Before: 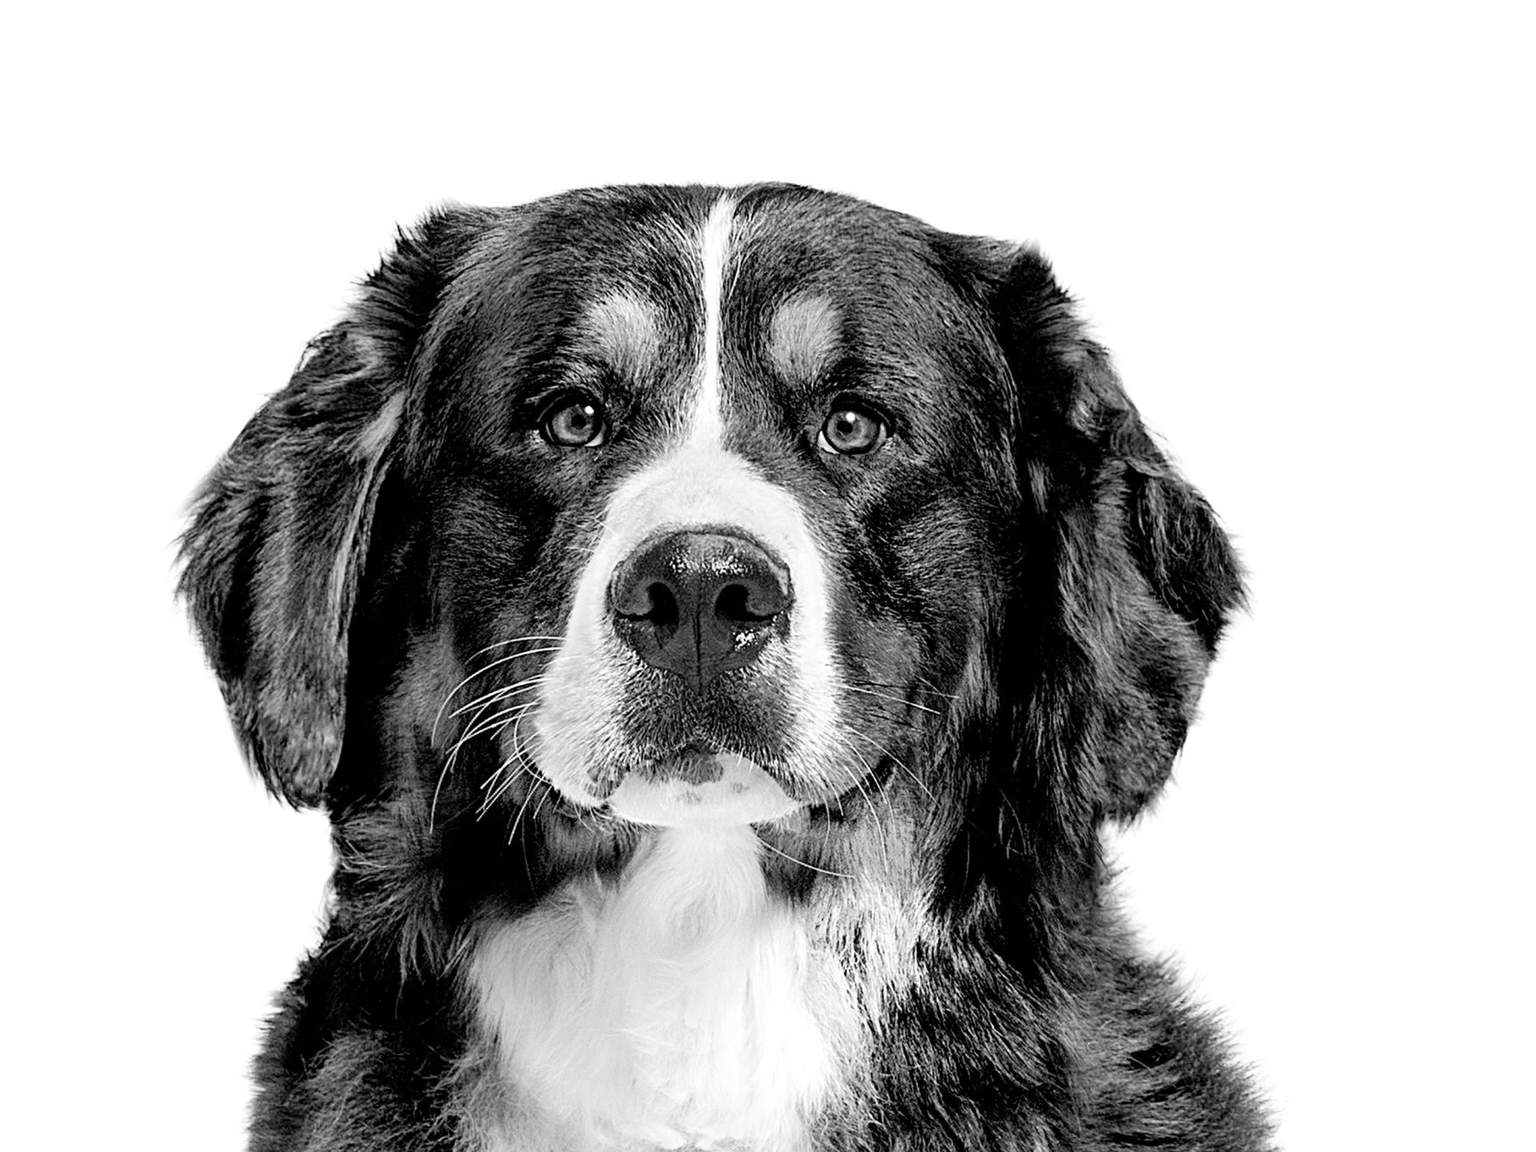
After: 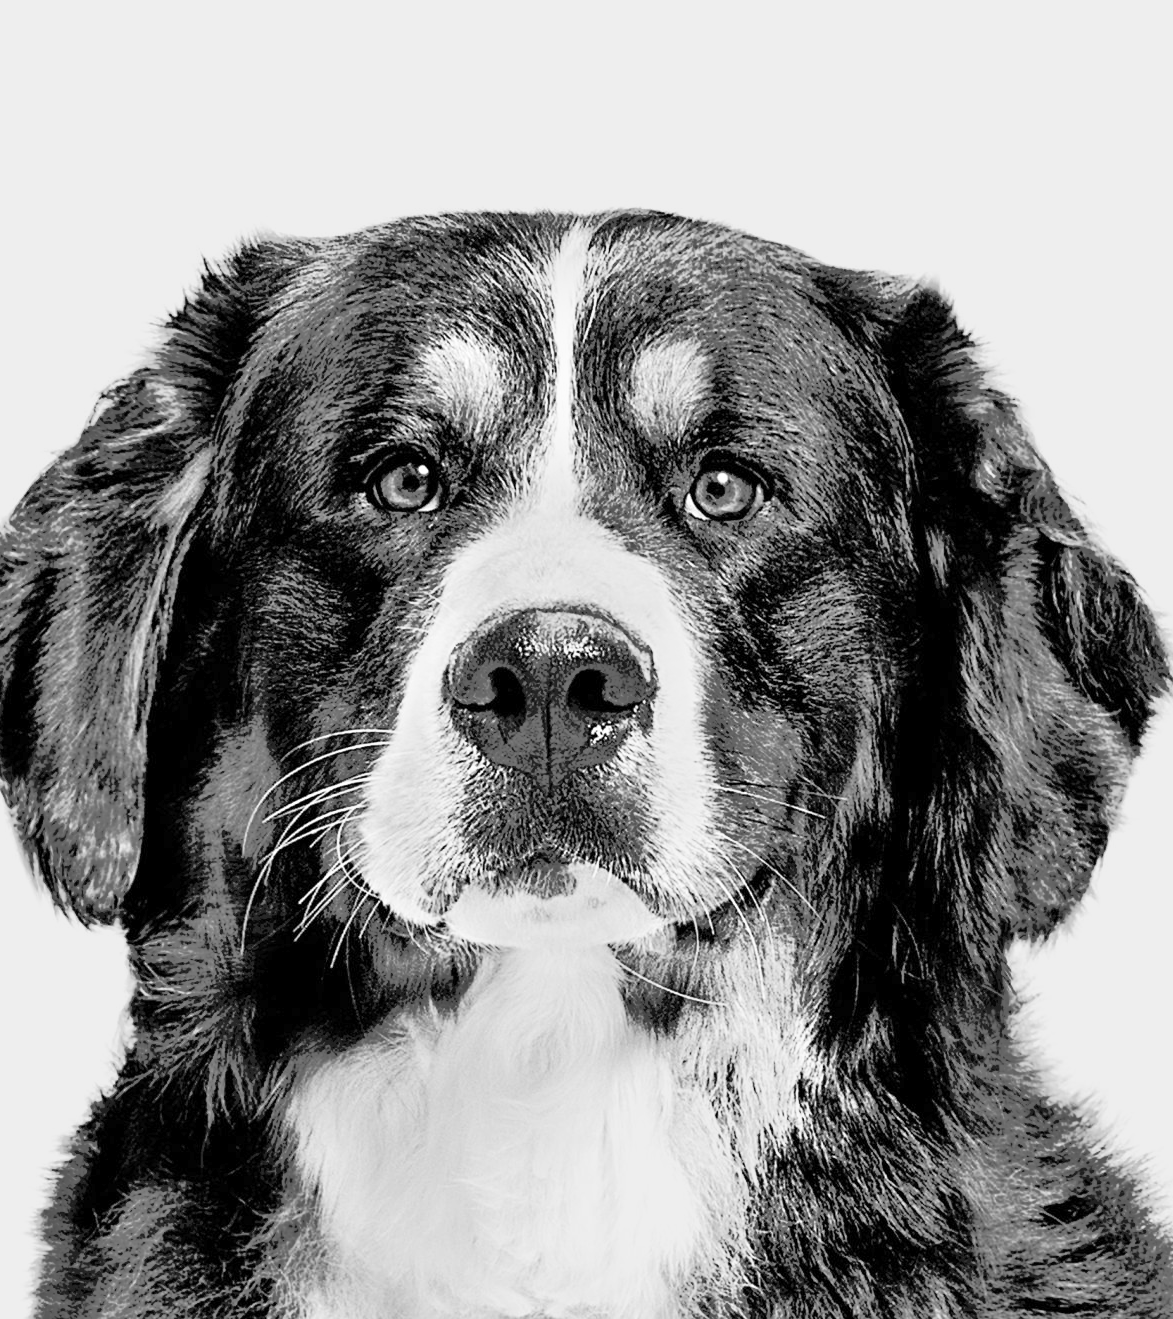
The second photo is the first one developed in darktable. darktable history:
contrast brightness saturation: contrast 0.205, brightness 0.165, saturation 0.223
tone equalizer: -7 EV -0.605 EV, -6 EV 0.965 EV, -5 EV -0.474 EV, -4 EV 0.425 EV, -3 EV 0.423 EV, -2 EV 0.146 EV, -1 EV -0.161 EV, +0 EV -0.391 EV
crop and rotate: left 14.35%, right 18.965%
